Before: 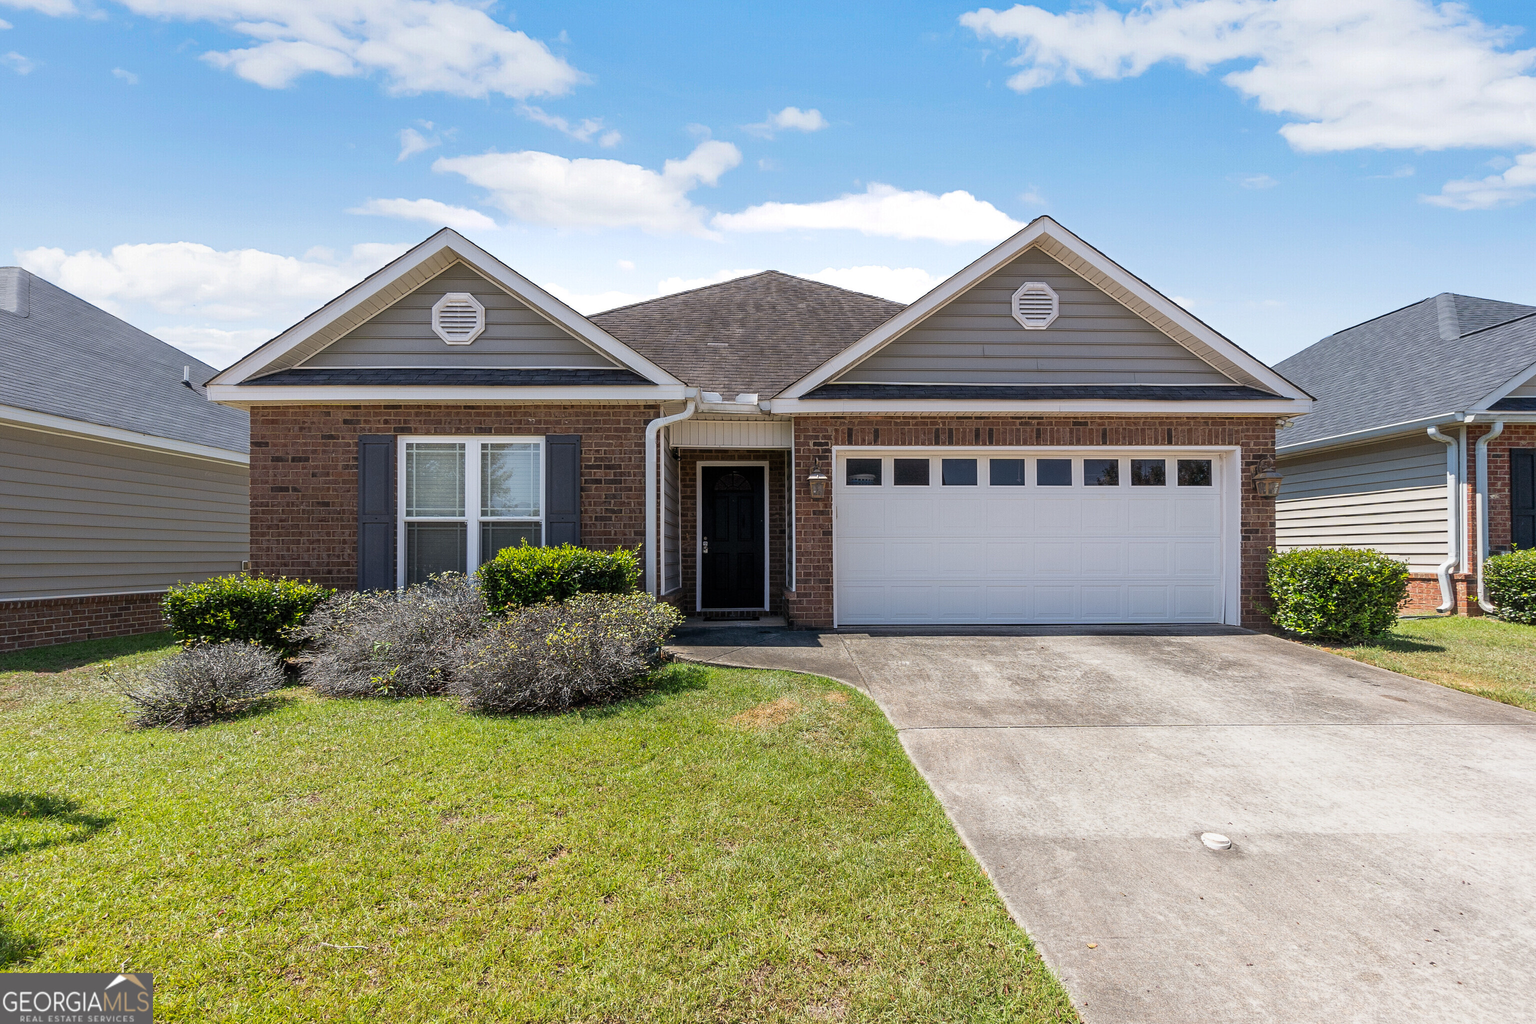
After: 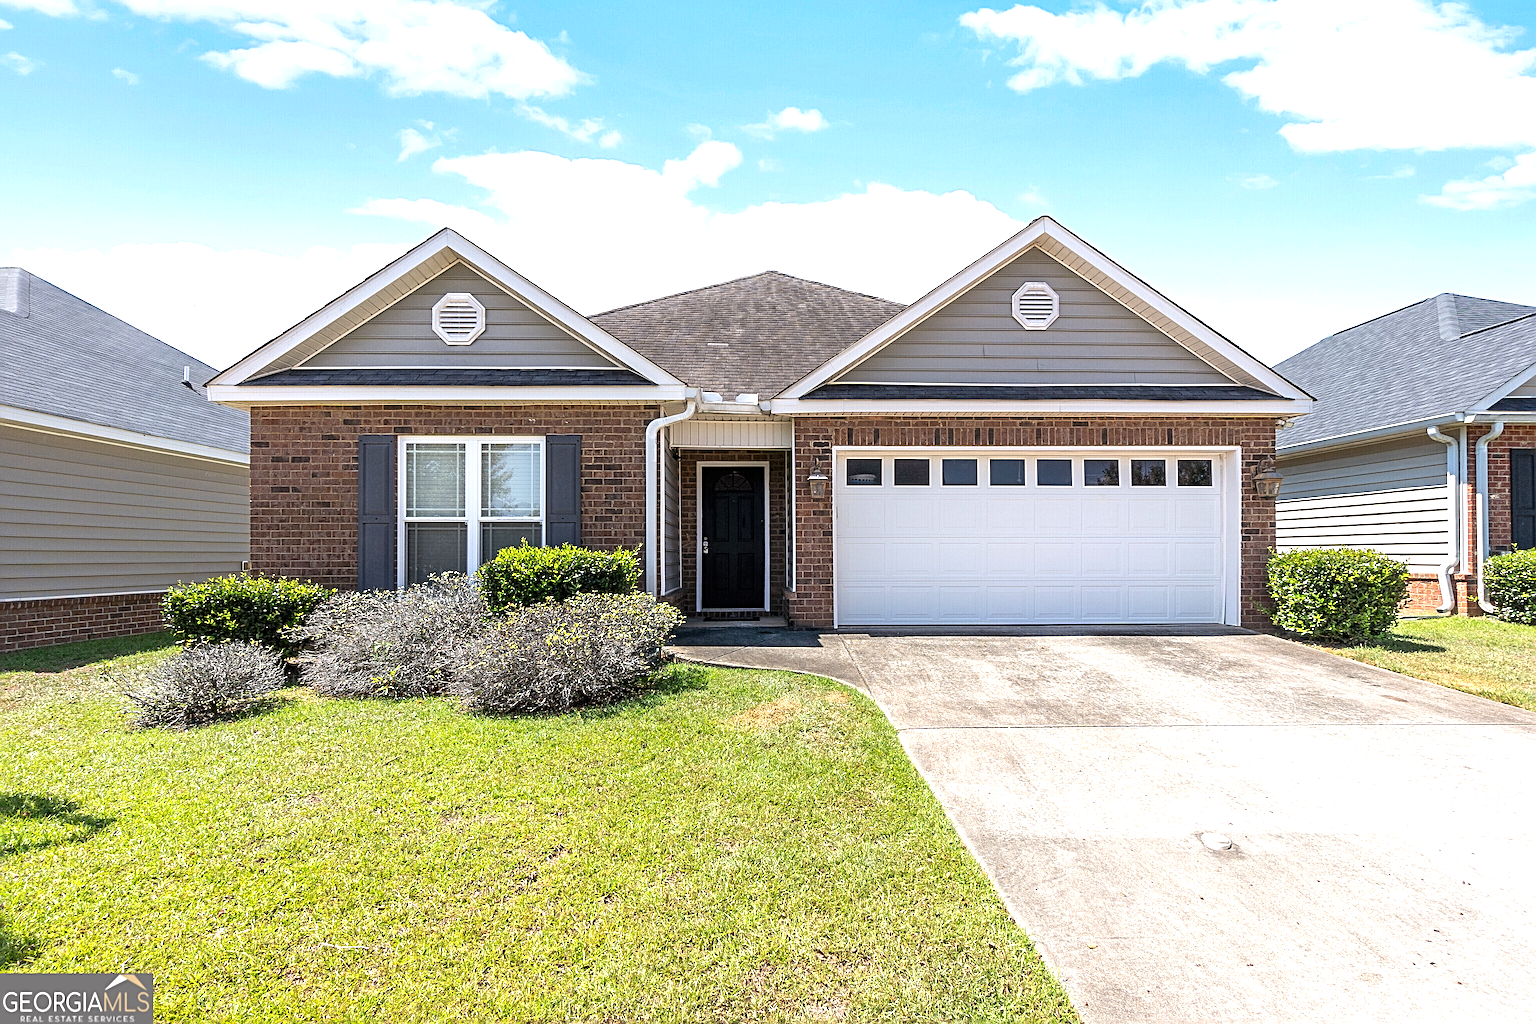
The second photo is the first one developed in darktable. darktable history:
exposure: exposure 0.75 EV, compensate highlight preservation false
sharpen: radius 3.994
